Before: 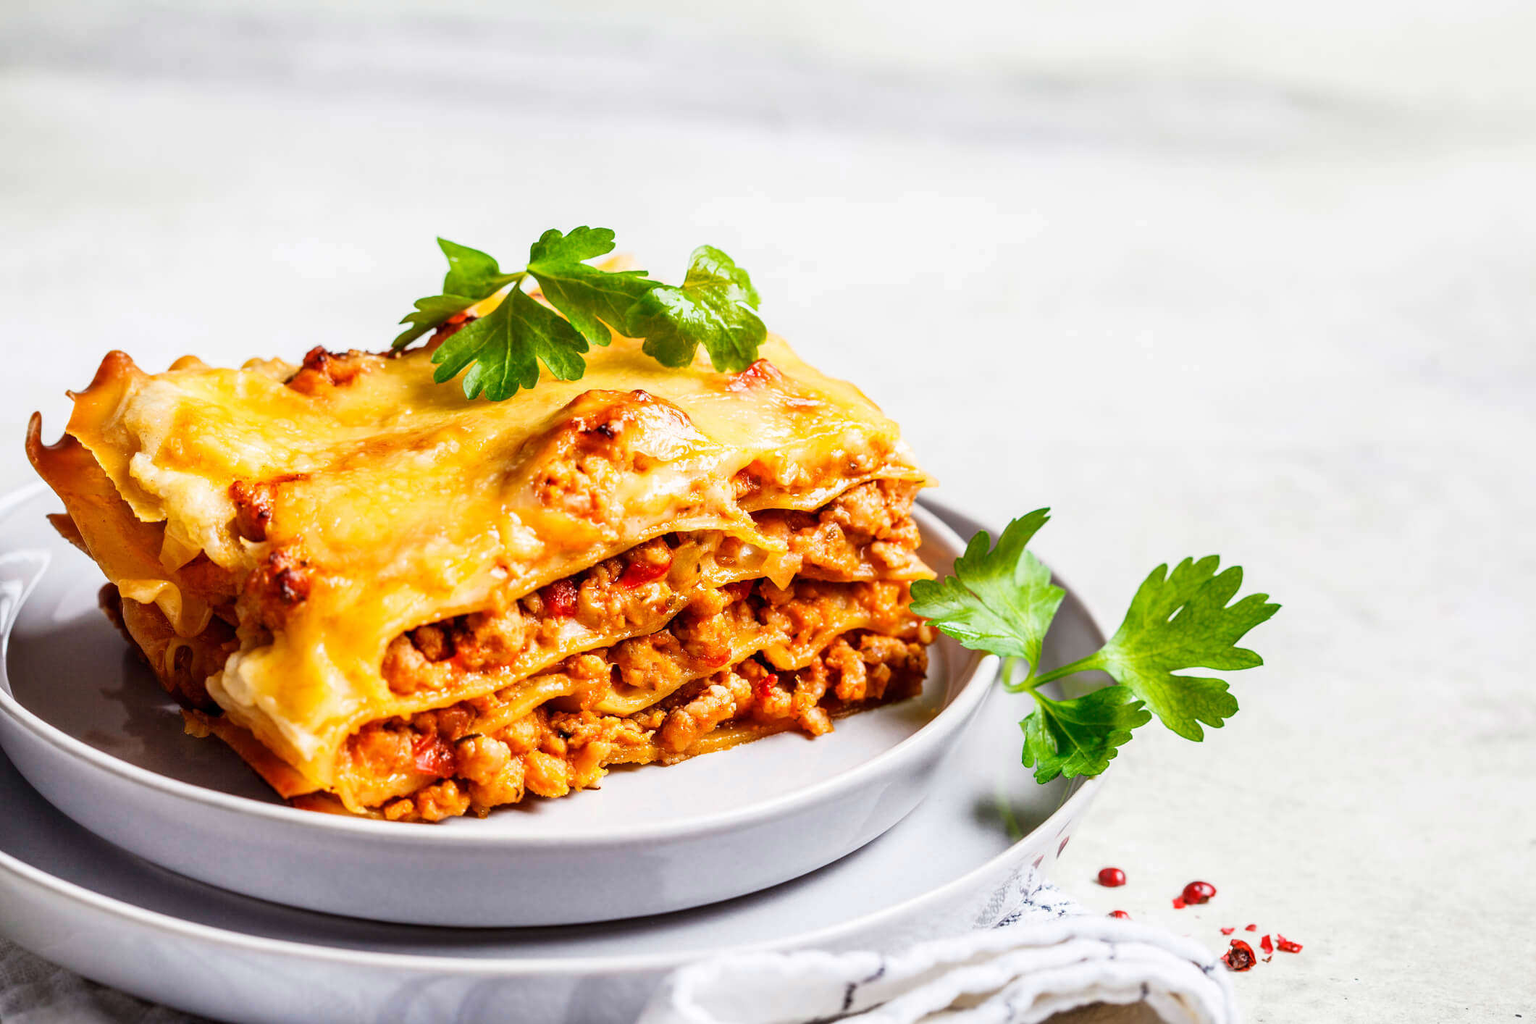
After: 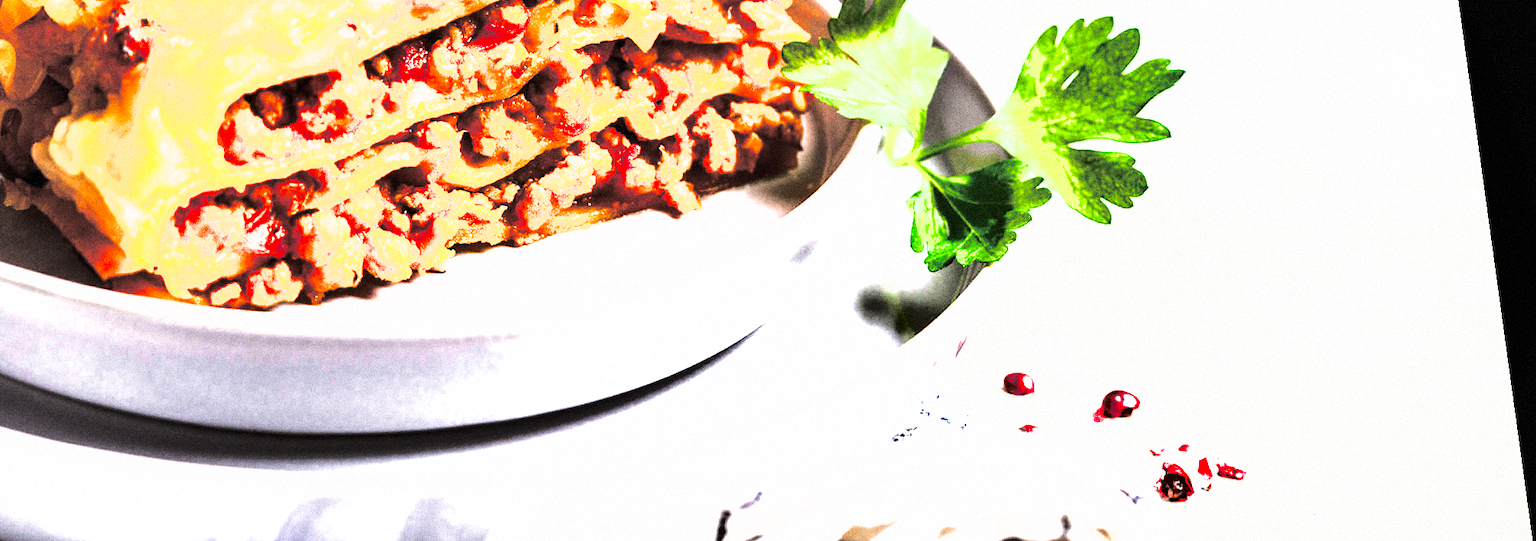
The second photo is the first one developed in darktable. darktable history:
split-toning: shadows › hue 36°, shadows › saturation 0.05, highlights › hue 10.8°, highlights › saturation 0.15, compress 40%
rotate and perspective: rotation 0.128°, lens shift (vertical) -0.181, lens shift (horizontal) -0.044, shear 0.001, automatic cropping off
crop and rotate: left 13.306%, top 48.129%, bottom 2.928%
tone equalizer: -8 EV -0.417 EV, -7 EV -0.389 EV, -6 EV -0.333 EV, -5 EV -0.222 EV, -3 EV 0.222 EV, -2 EV 0.333 EV, -1 EV 0.389 EV, +0 EV 0.417 EV, edges refinement/feathering 500, mask exposure compensation -1.57 EV, preserve details no
shadows and highlights: low approximation 0.01, soften with gaussian
grain: coarseness 14.49 ISO, strength 48.04%, mid-tones bias 35%
exposure: black level correction 0, exposure 1.1 EV, compensate highlight preservation false
vignetting: fall-off start 100%, fall-off radius 71%, brightness -0.434, saturation -0.2, width/height ratio 1.178, dithering 8-bit output, unbound false
